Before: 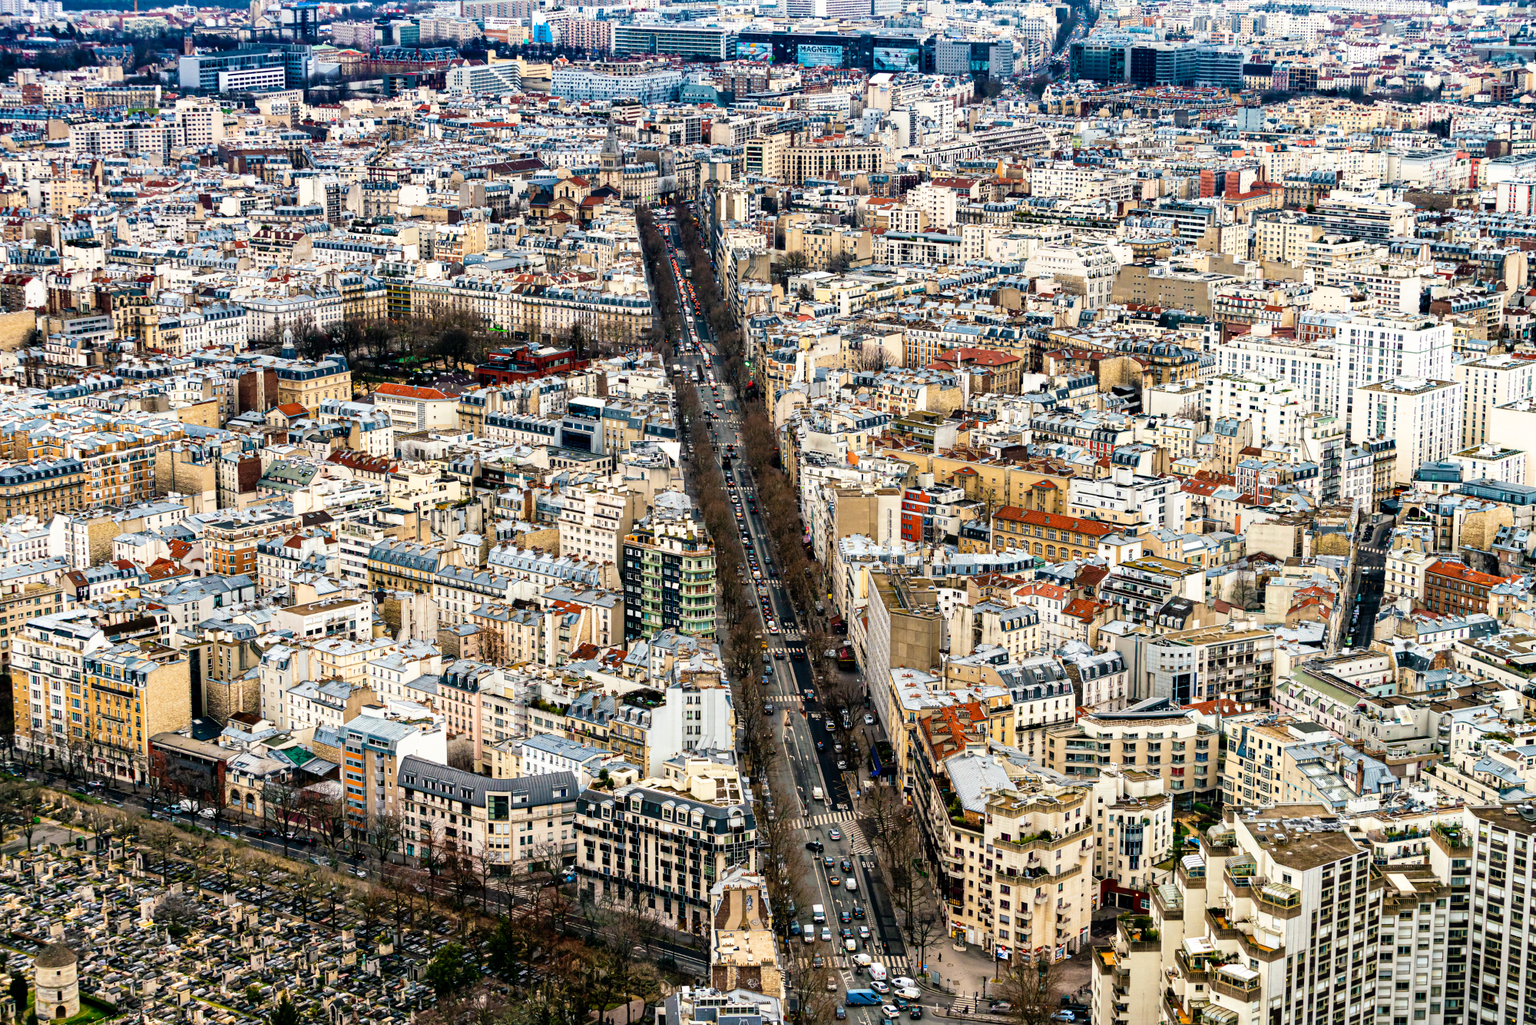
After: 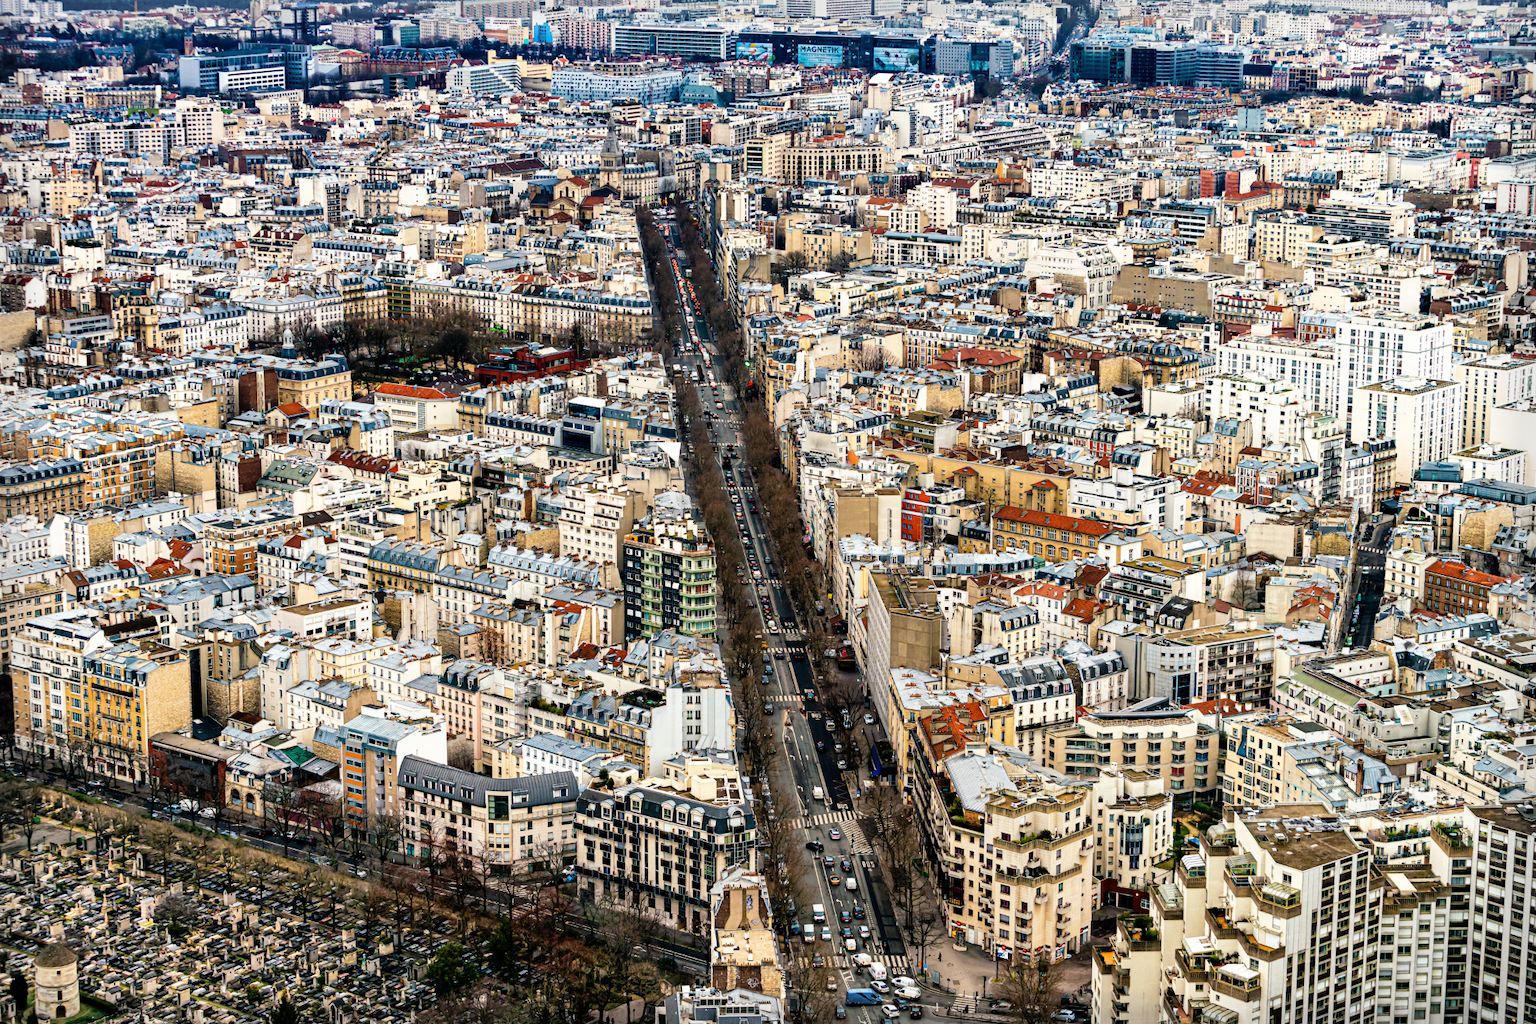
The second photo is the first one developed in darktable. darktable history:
vignetting: fall-off start 92.93%, fall-off radius 5.15%, brightness -0.186, saturation -0.298, automatic ratio true, width/height ratio 1.332, shape 0.043
